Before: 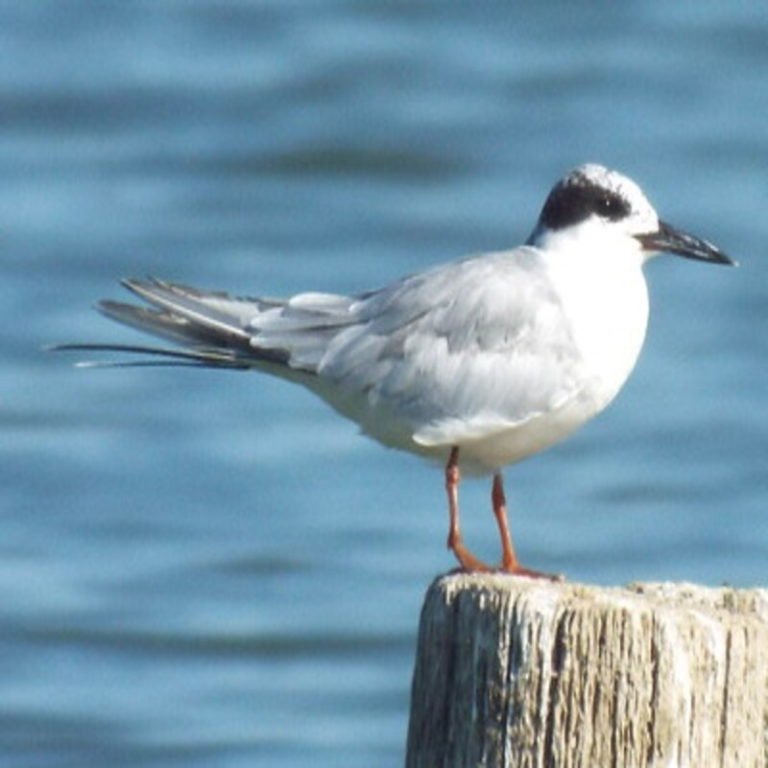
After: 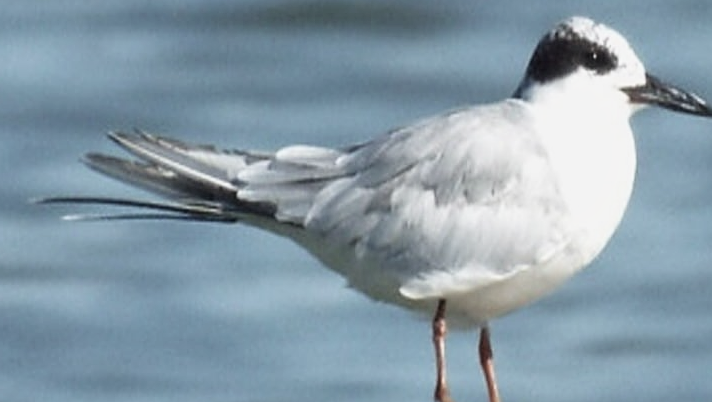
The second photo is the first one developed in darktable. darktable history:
contrast equalizer: octaves 7, y [[0.6 ×6], [0.55 ×6], [0 ×6], [0 ×6], [0 ×6]], mix 0.15
contrast brightness saturation: contrast 0.1, saturation -0.36
sharpen: on, module defaults
crop: left 1.744%, top 19.225%, right 5.069%, bottom 28.357%
filmic rgb: black relative exposure -9.5 EV, white relative exposure 3.02 EV, hardness 6.12
